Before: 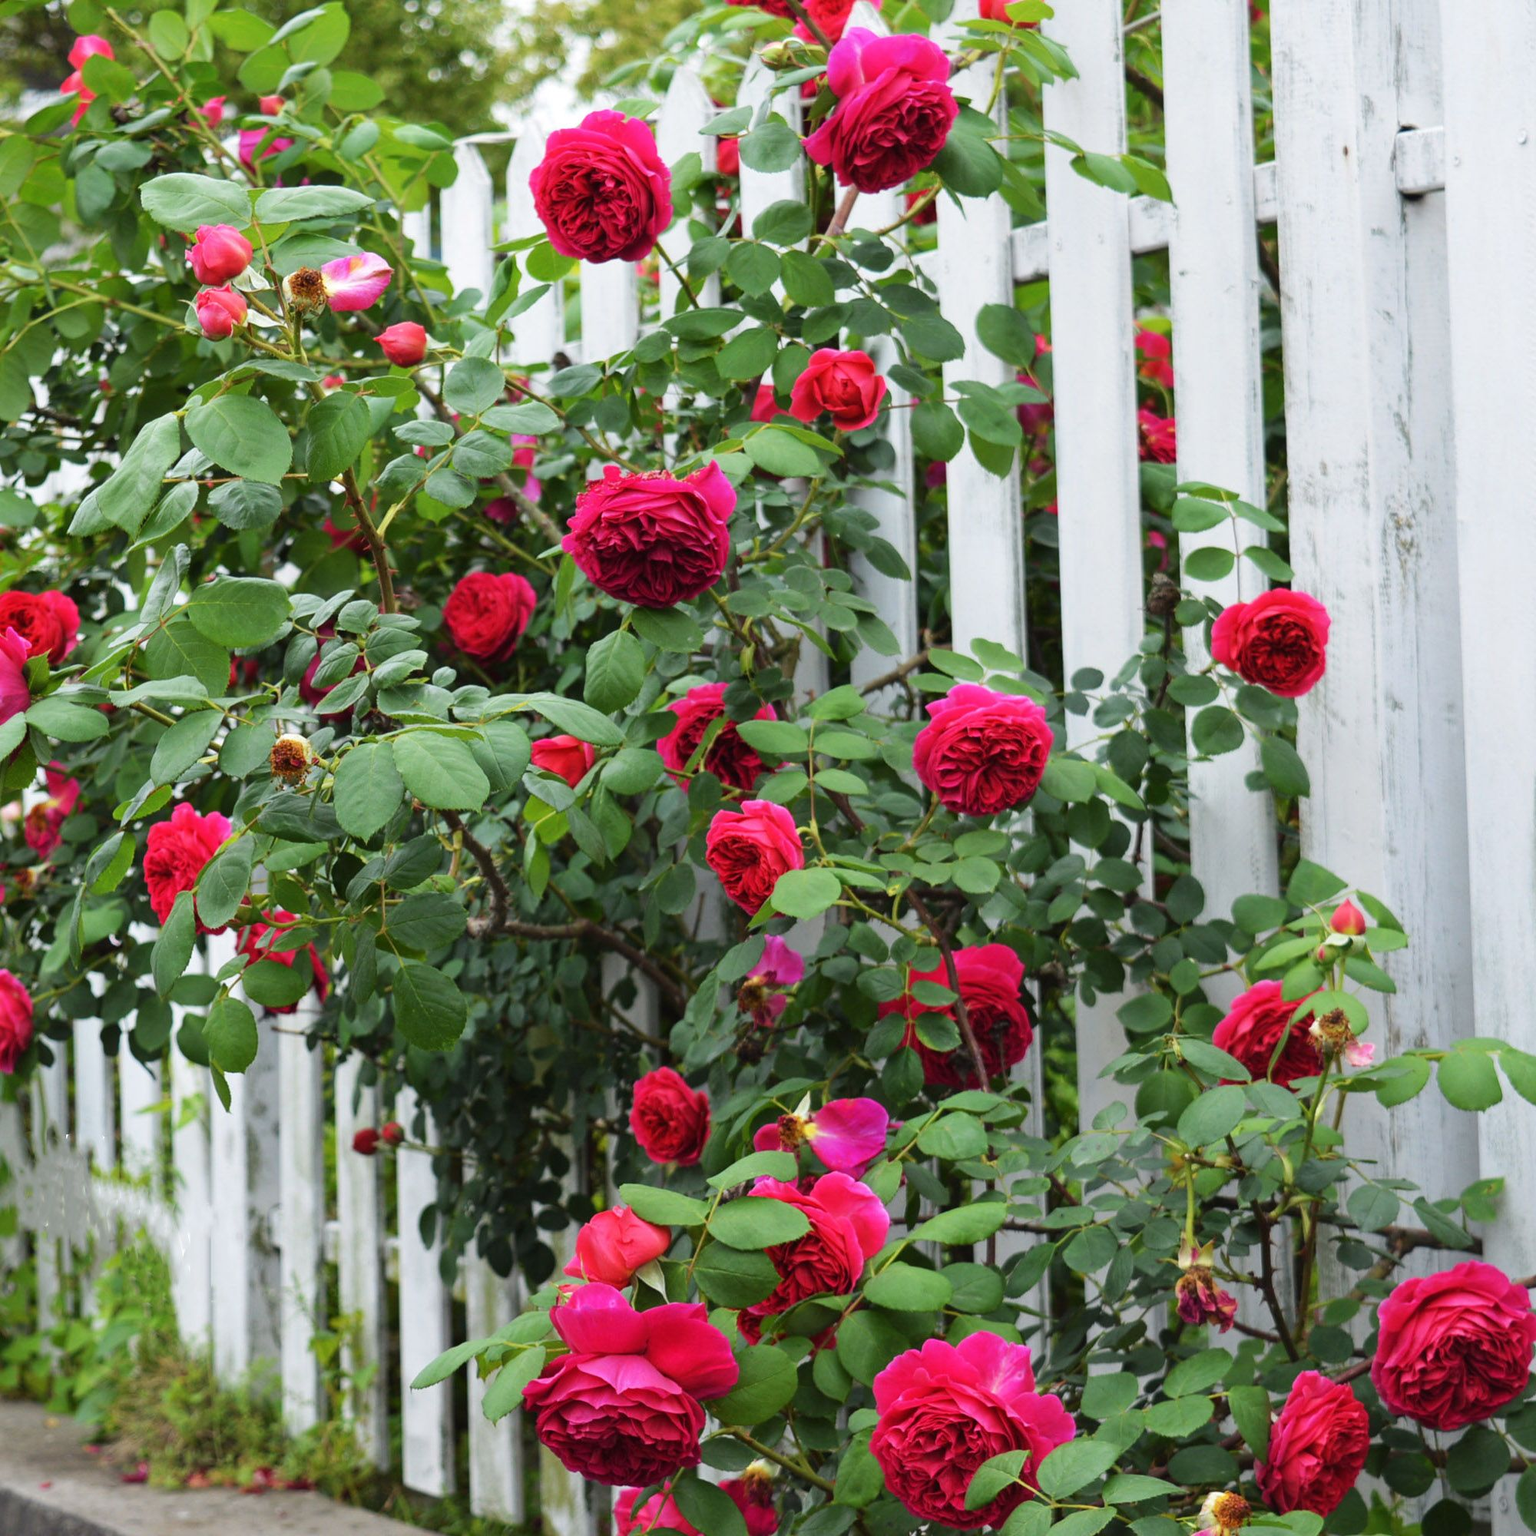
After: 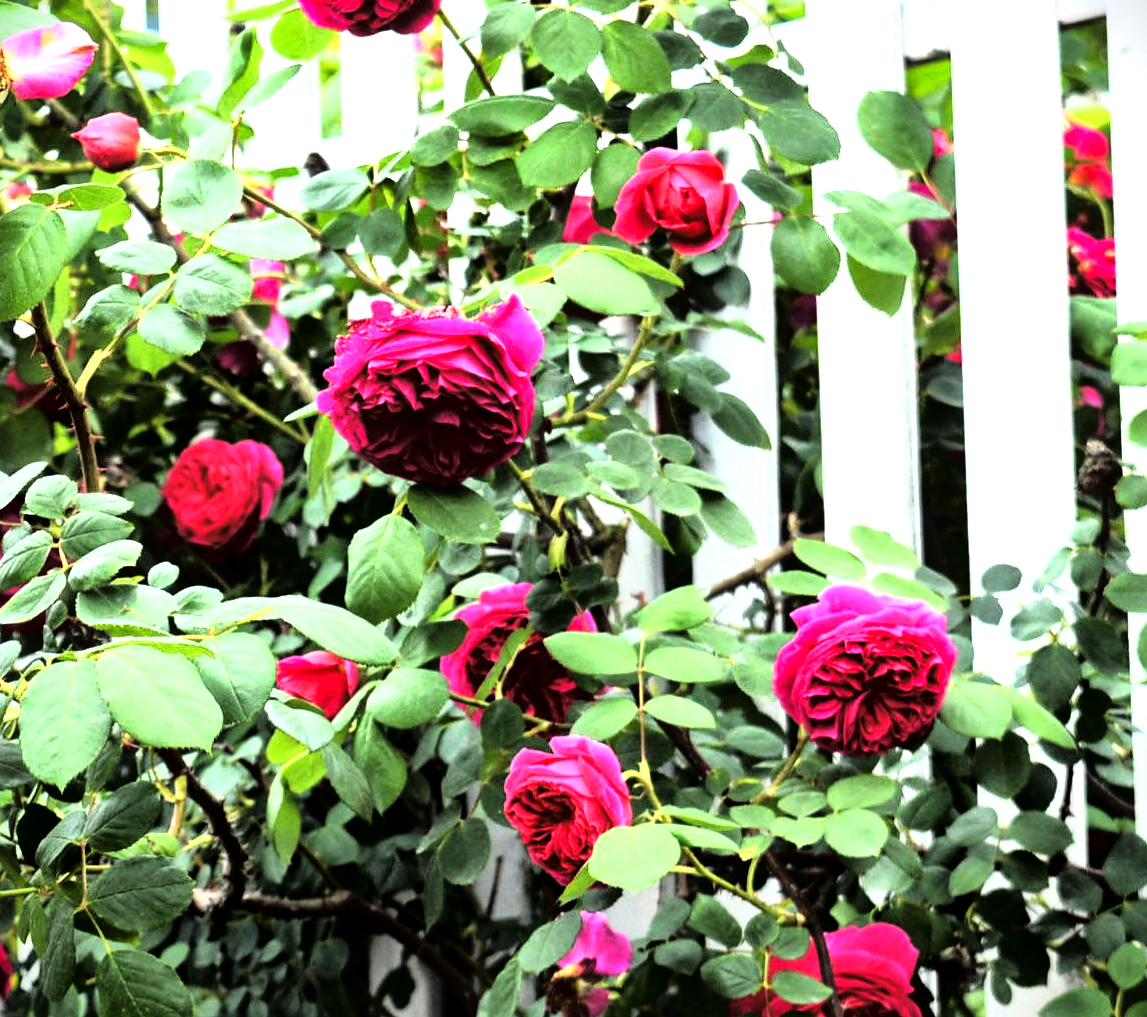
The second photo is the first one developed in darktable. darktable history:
sharpen: radius 2.925, amount 0.861, threshold 47.385
tone curve: curves: ch0 [(0, 0) (0.003, 0.03) (0.011, 0.022) (0.025, 0.018) (0.044, 0.031) (0.069, 0.035) (0.1, 0.04) (0.136, 0.046) (0.177, 0.063) (0.224, 0.087) (0.277, 0.15) (0.335, 0.252) (0.399, 0.354) (0.468, 0.475) (0.543, 0.602) (0.623, 0.73) (0.709, 0.856) (0.801, 0.945) (0.898, 0.987) (1, 1)], color space Lab, linked channels, preserve colors none
vignetting: fall-off start 116.62%, fall-off radius 58.03%, brightness -1, saturation 0.499
crop: left 20.754%, top 15.333%, right 21.864%, bottom 33.769%
local contrast: mode bilateral grid, contrast 20, coarseness 51, detail 172%, midtone range 0.2
tone equalizer: -8 EV -1.11 EV, -7 EV -1.04 EV, -6 EV -0.897 EV, -5 EV -0.605 EV, -3 EV 0.546 EV, -2 EV 0.857 EV, -1 EV 1.01 EV, +0 EV 1.07 EV
